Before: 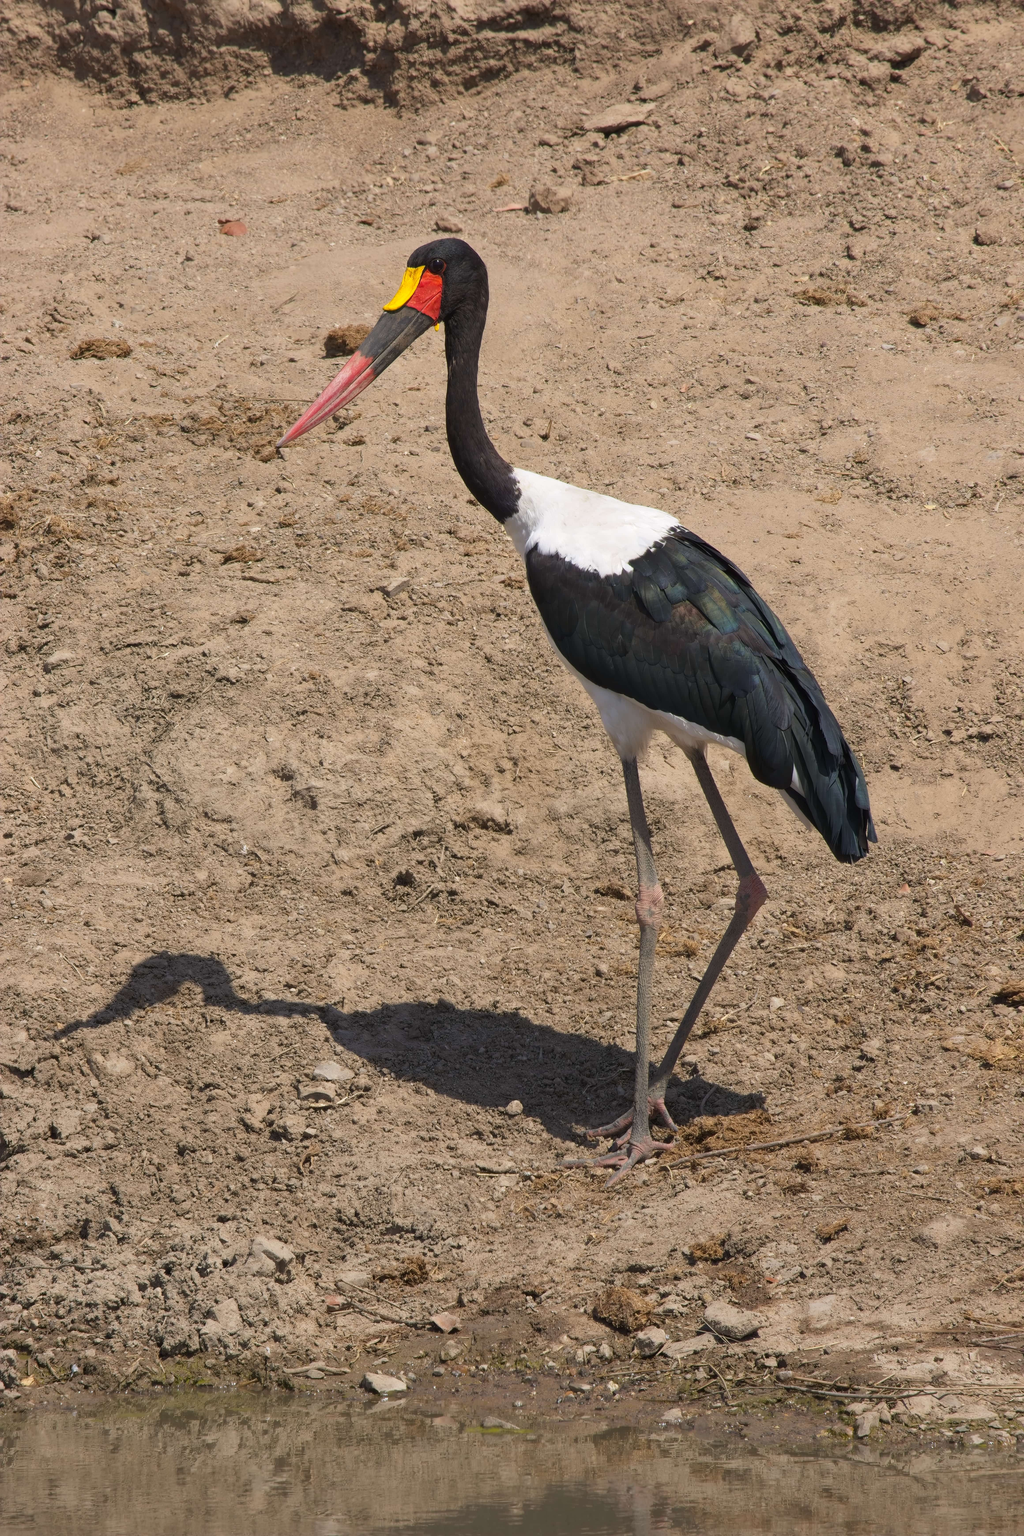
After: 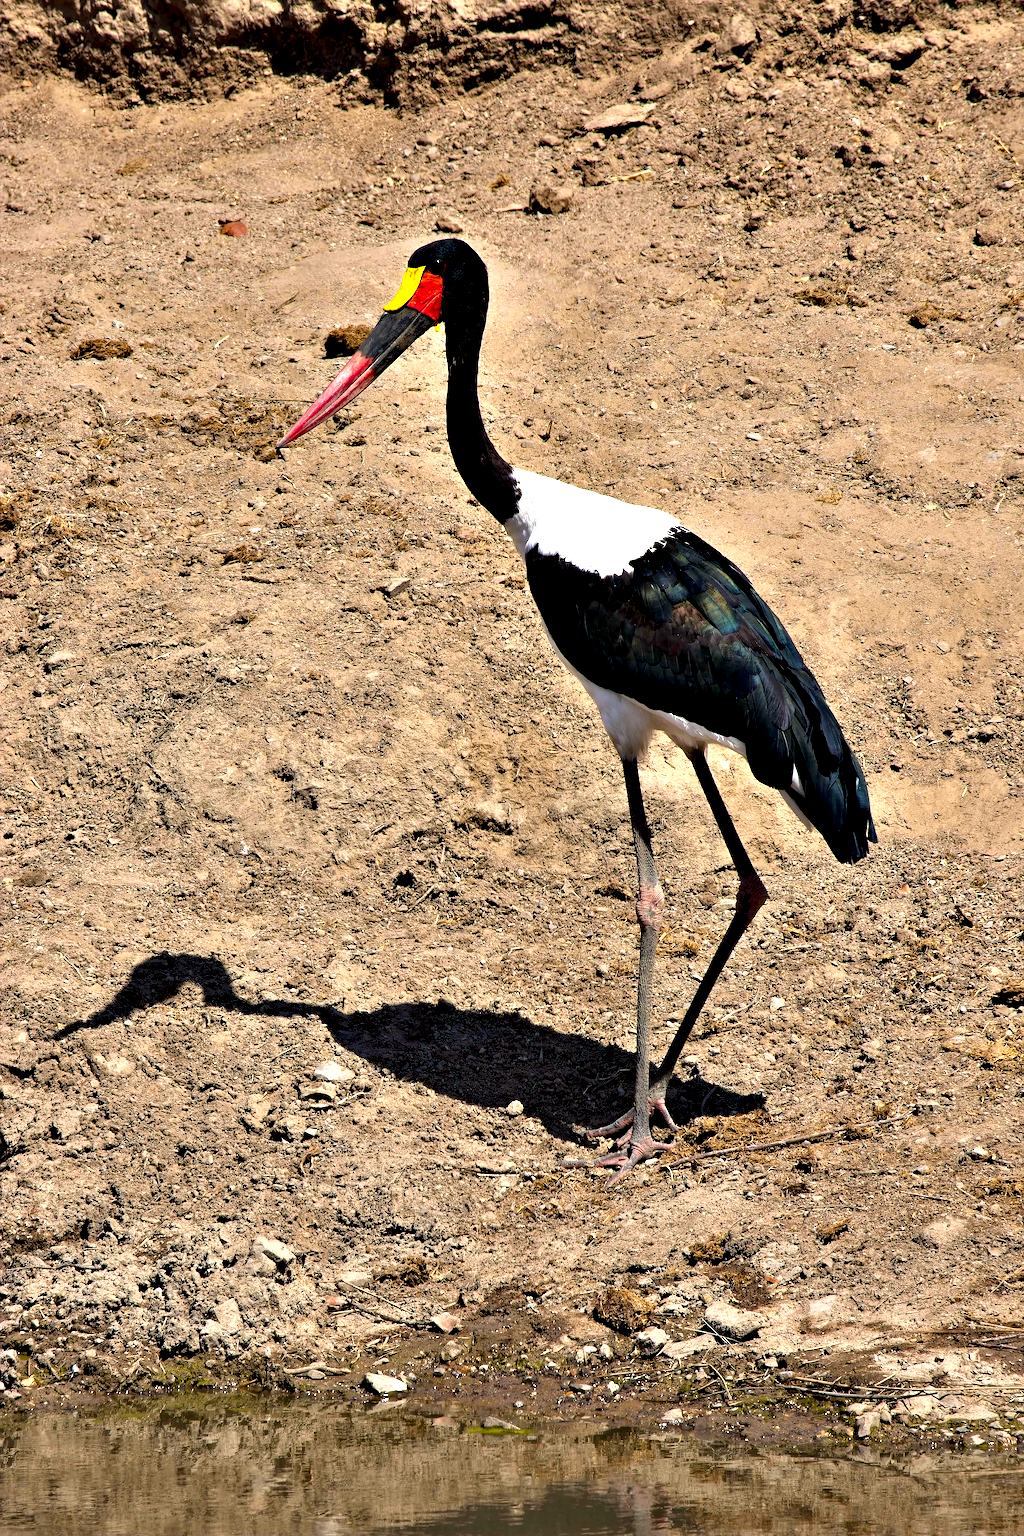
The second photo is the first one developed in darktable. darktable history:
color balance rgb: linear chroma grading › global chroma 14.843%, perceptual saturation grading › global saturation 19.6%, global vibrance 20%
local contrast: highlights 175%, shadows 150%, detail 140%, midtone range 0.255
contrast equalizer: octaves 7, y [[0.627 ×6], [0.563 ×6], [0 ×6], [0 ×6], [0 ×6]]
sharpen: on, module defaults
